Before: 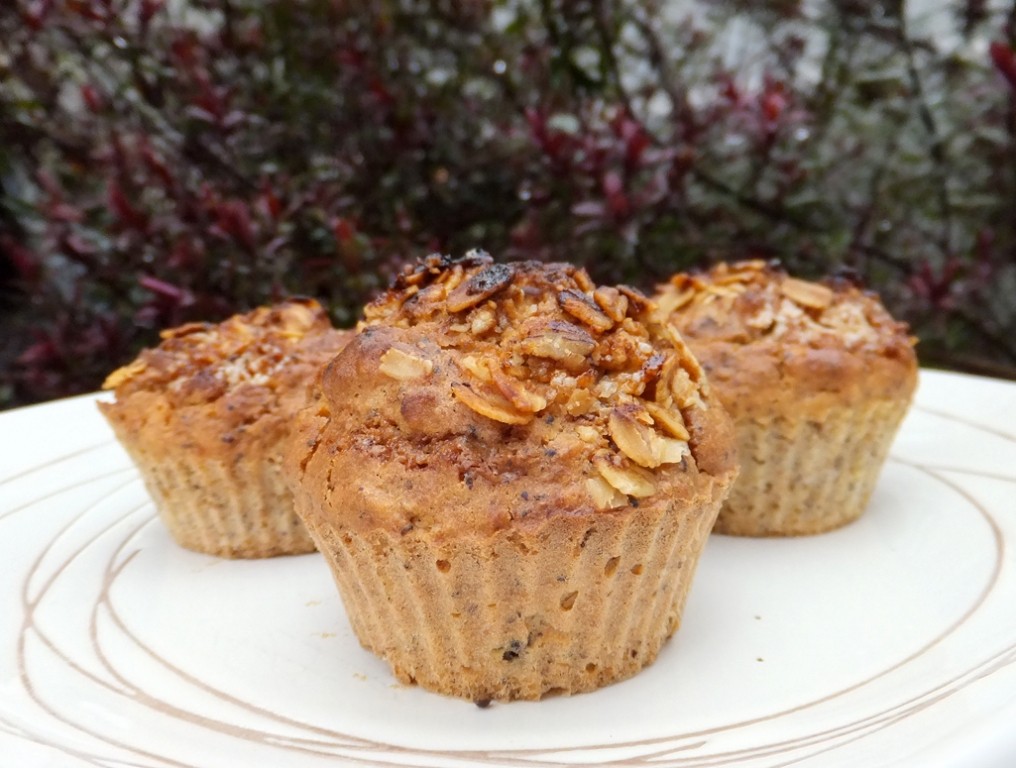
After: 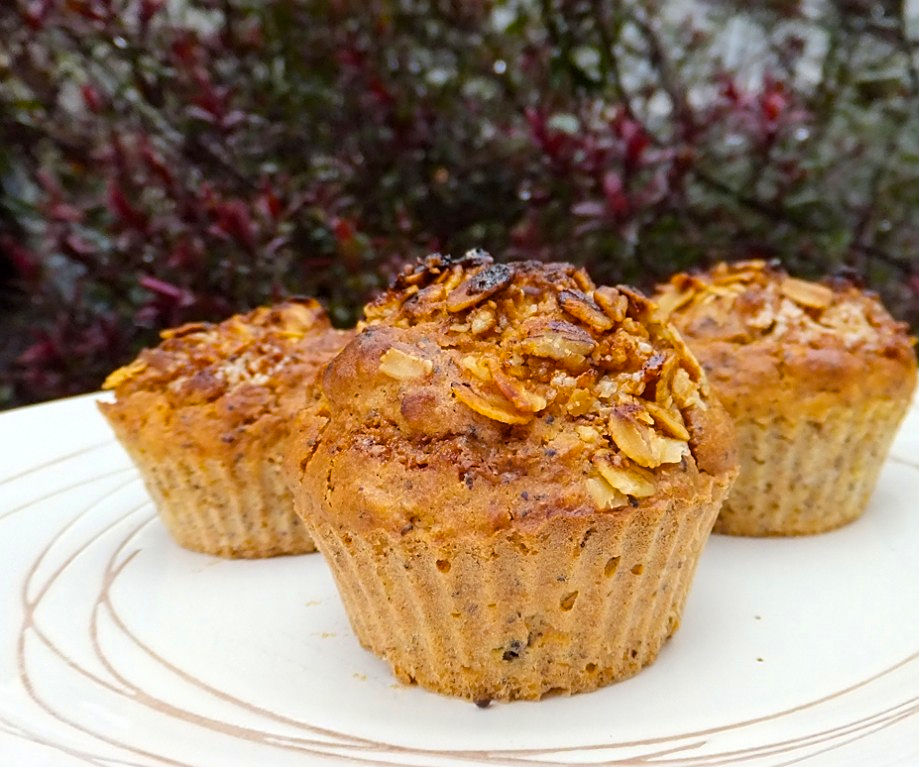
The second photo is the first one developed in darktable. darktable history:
sharpen: on, module defaults
color balance rgb: perceptual saturation grading › global saturation 20%, global vibrance 20%
crop: right 9.509%, bottom 0.031%
